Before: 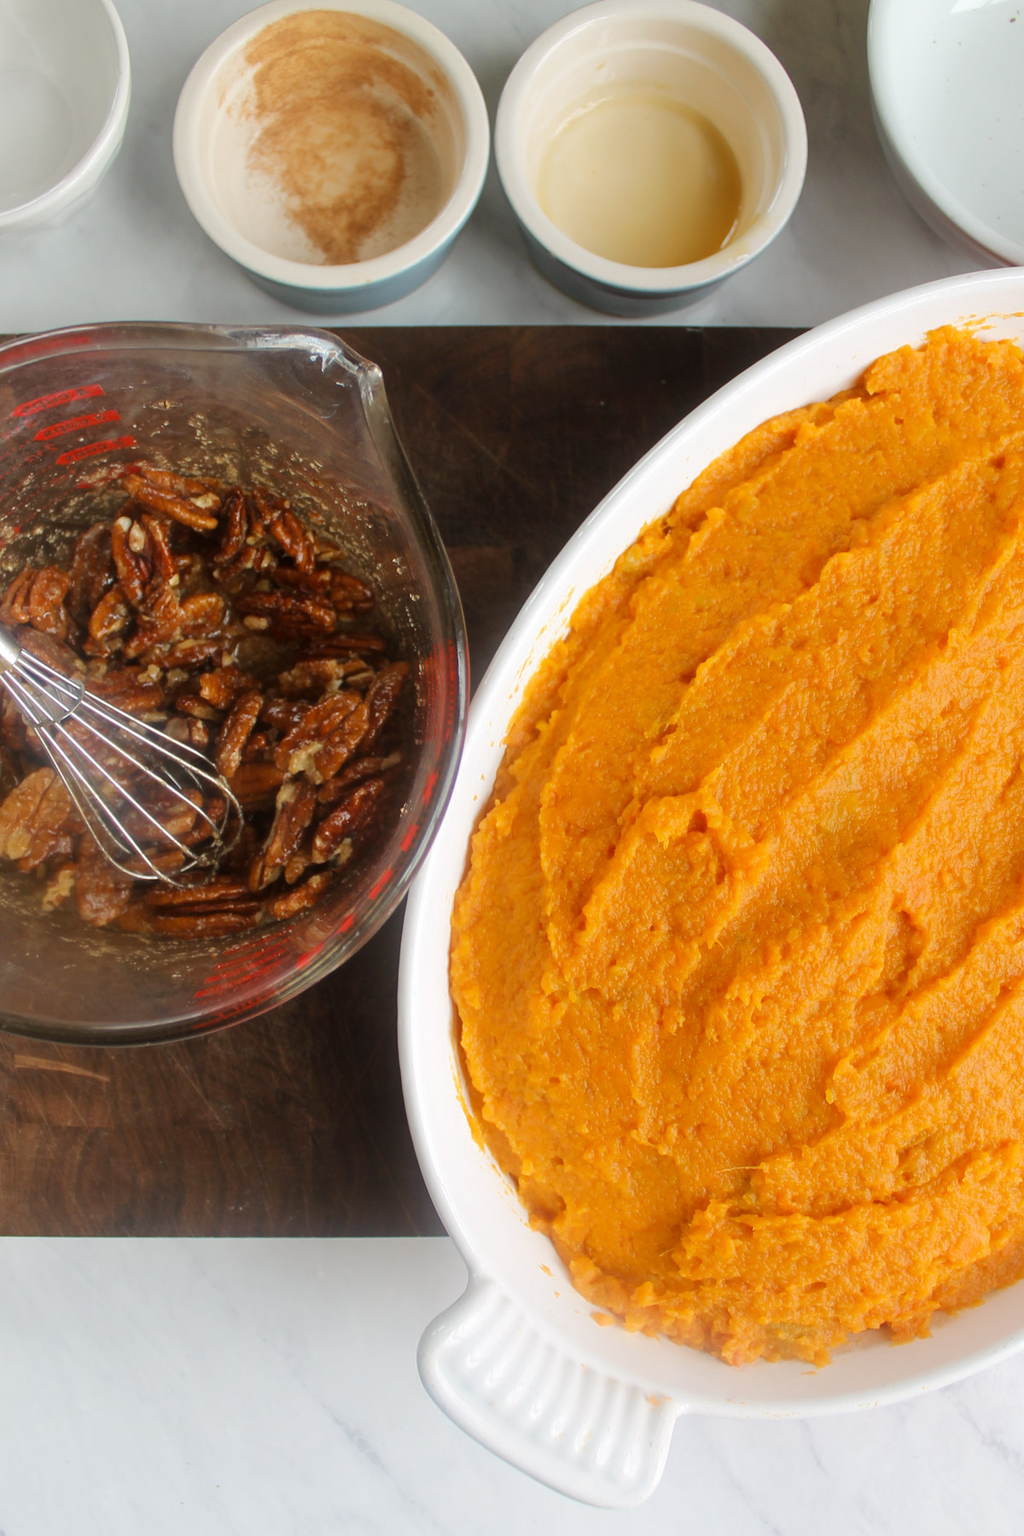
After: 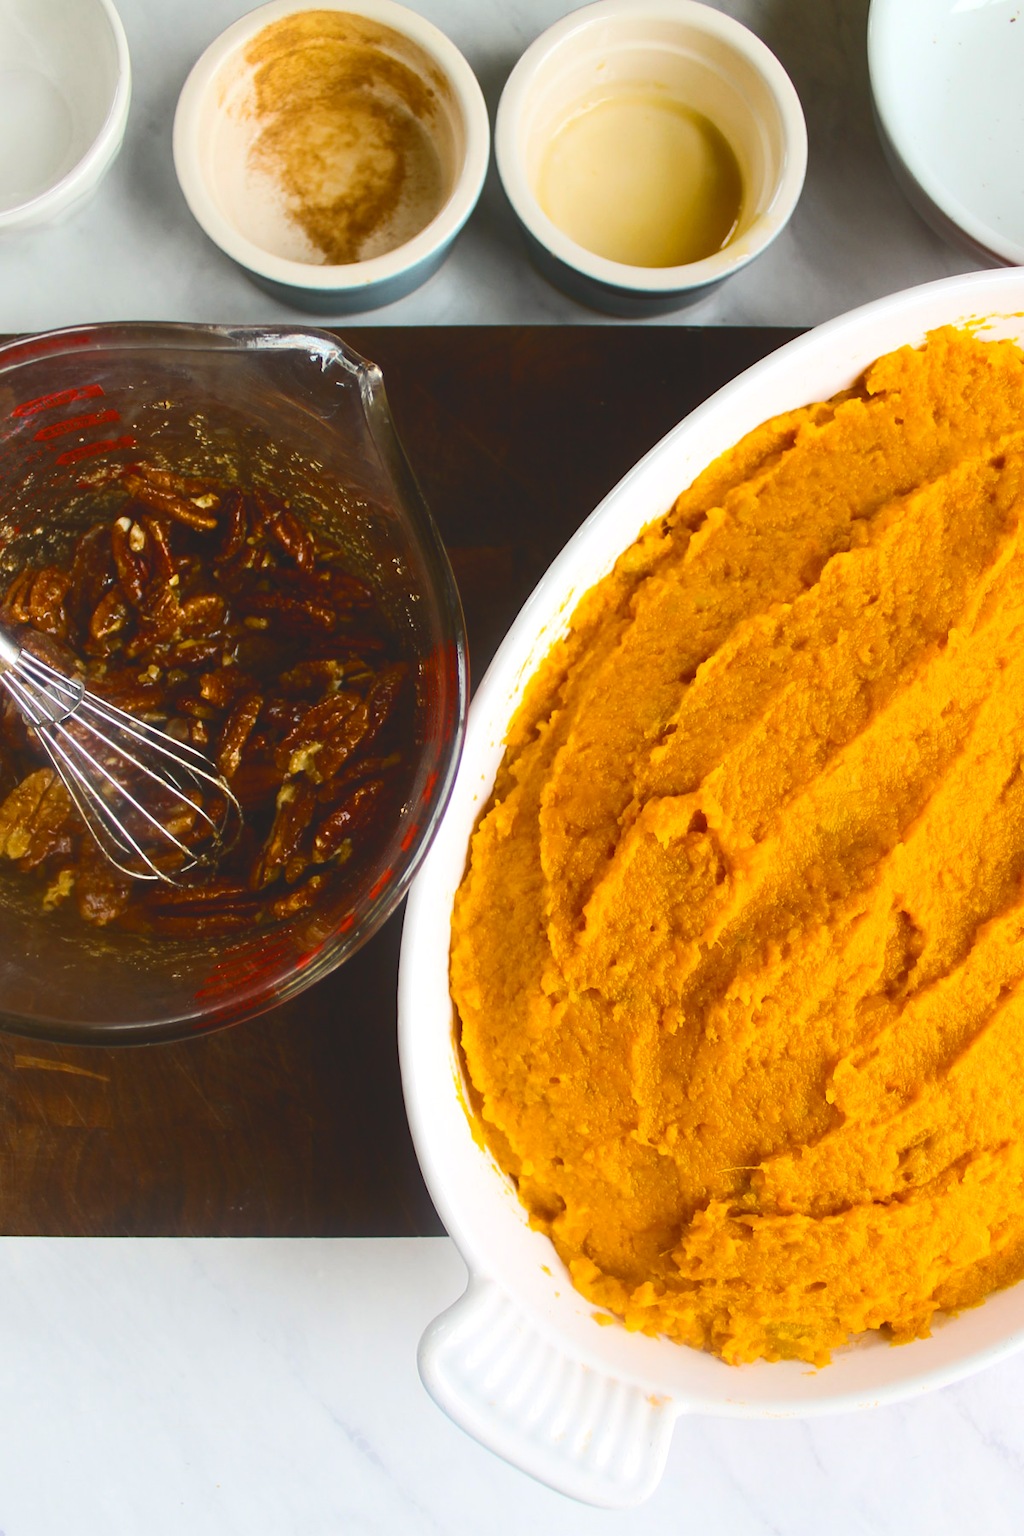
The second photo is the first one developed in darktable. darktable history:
tone curve: curves: ch0 [(0, 0) (0.003, 0.117) (0.011, 0.125) (0.025, 0.133) (0.044, 0.144) (0.069, 0.152) (0.1, 0.167) (0.136, 0.186) (0.177, 0.21) (0.224, 0.244) (0.277, 0.295) (0.335, 0.357) (0.399, 0.445) (0.468, 0.531) (0.543, 0.629) (0.623, 0.716) (0.709, 0.803) (0.801, 0.876) (0.898, 0.939) (1, 1)], color space Lab, independent channels, preserve colors none
color balance rgb: power › hue 72.94°, linear chroma grading › global chroma 14.457%, perceptual saturation grading › global saturation 29.88%, perceptual brilliance grading › highlights 3.442%, perceptual brilliance grading › mid-tones -17.139%, perceptual brilliance grading › shadows -40.782%
